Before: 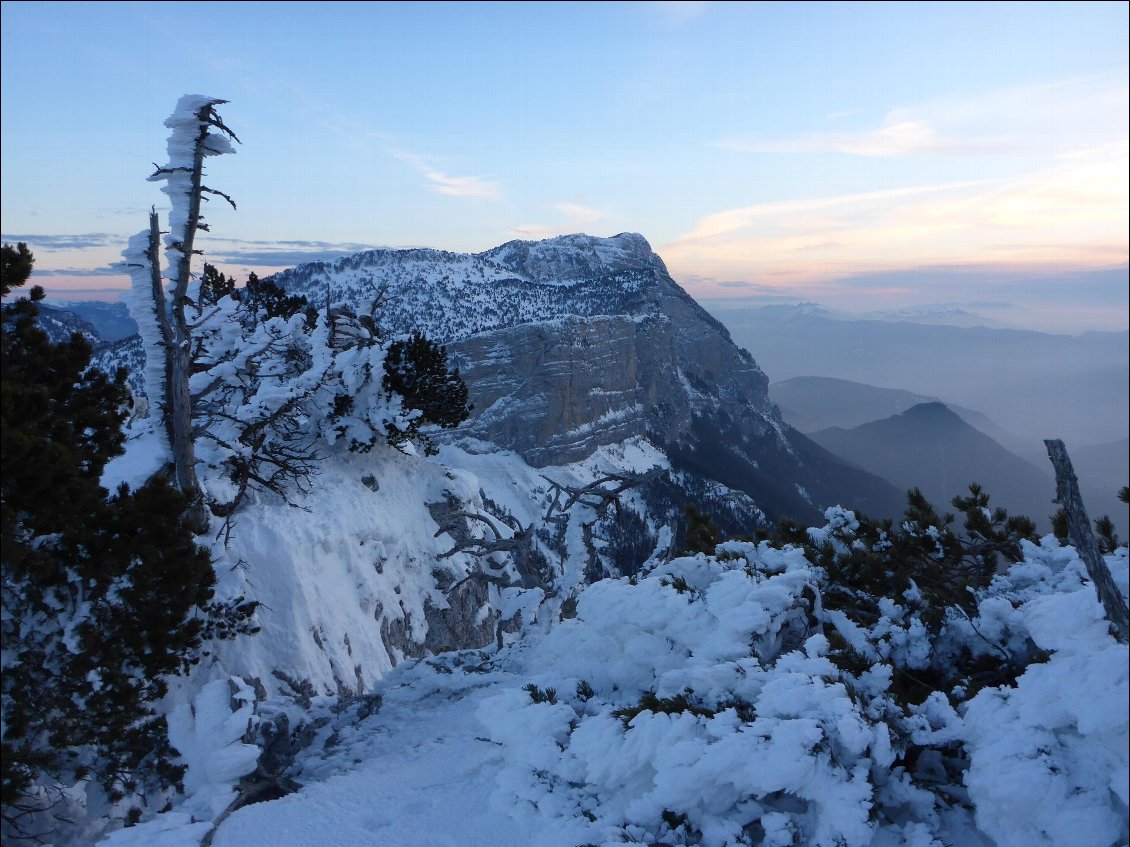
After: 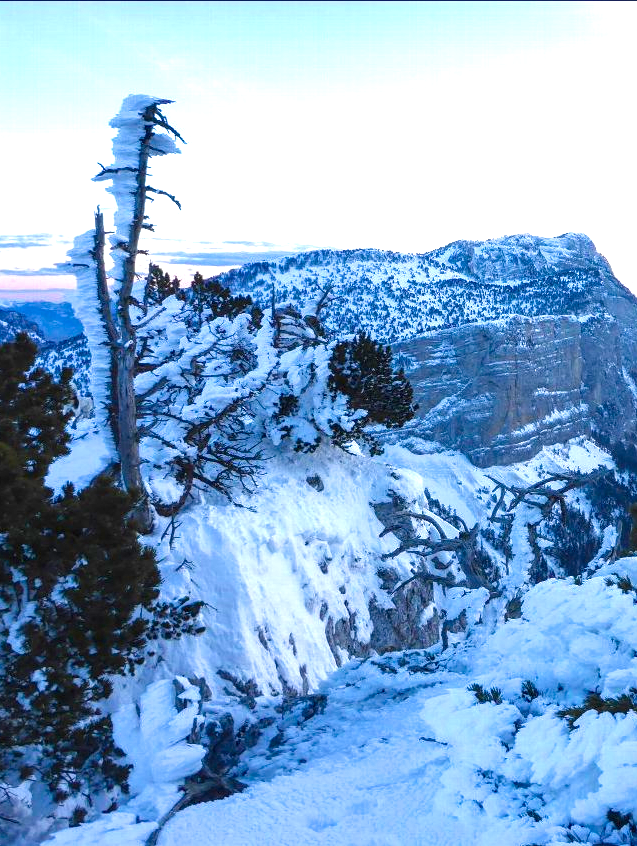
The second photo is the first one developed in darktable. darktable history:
velvia: strength 32.38%, mid-tones bias 0.201
crop: left 4.894%, right 38.651%
local contrast: on, module defaults
exposure: black level correction 0, exposure 1.283 EV, compensate highlight preservation false
